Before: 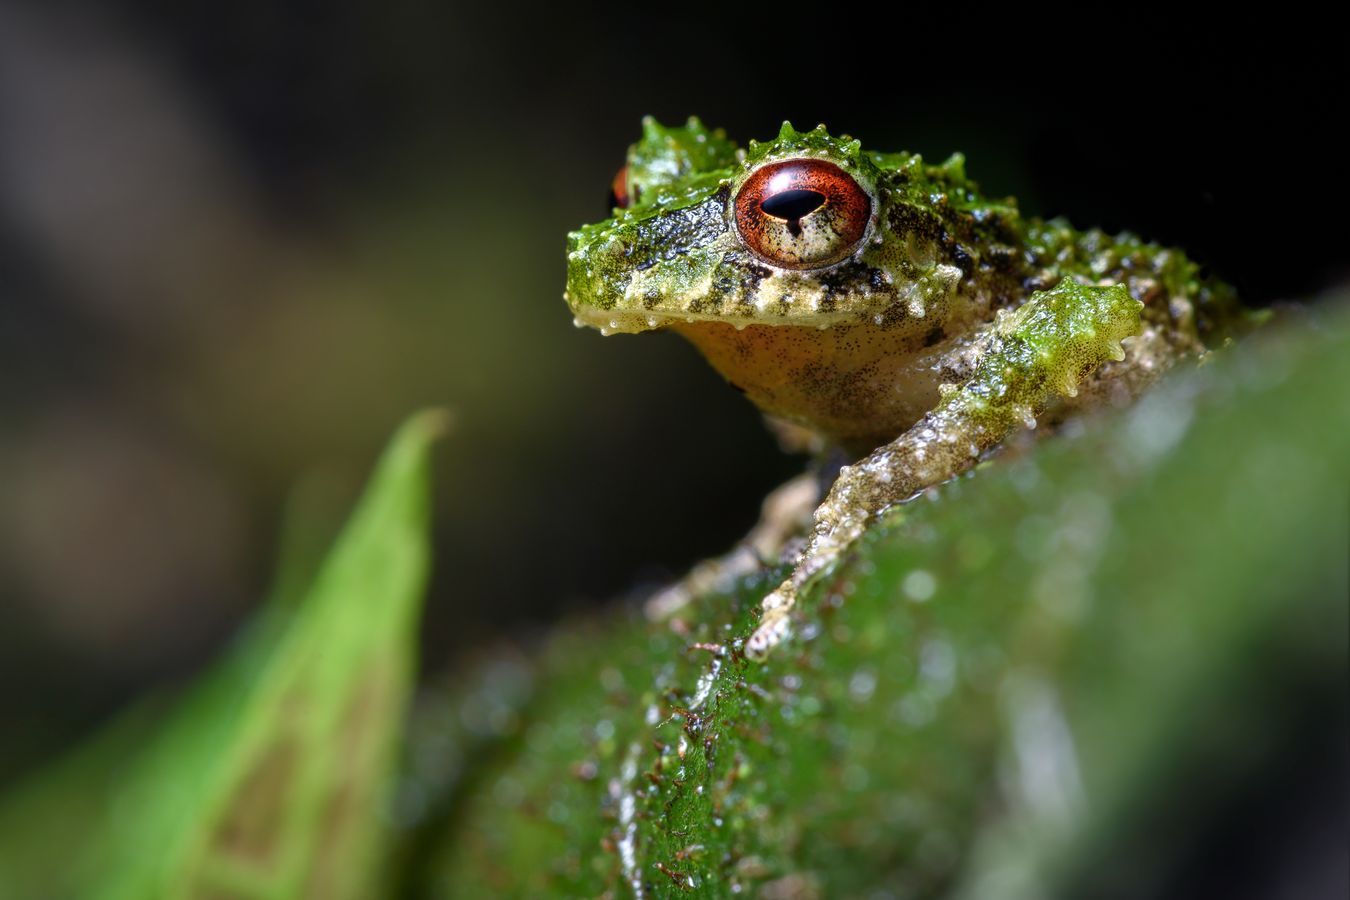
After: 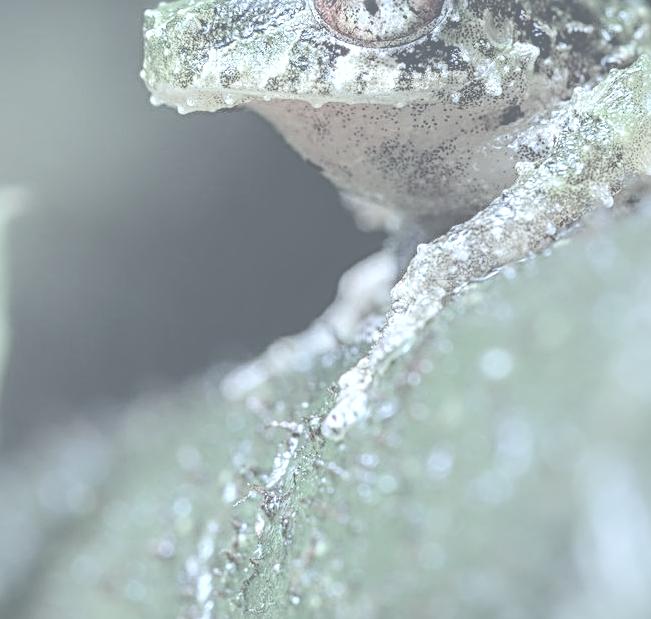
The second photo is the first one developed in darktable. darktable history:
tone equalizer: -8 EV -0.736 EV, -7 EV -0.722 EV, -6 EV -0.602 EV, -5 EV -0.384 EV, -3 EV 0.401 EV, -2 EV 0.6 EV, -1 EV 0.7 EV, +0 EV 0.757 EV
contrast brightness saturation: contrast -0.307, brightness 0.748, saturation -0.764
color correction: highlights a* -4.14, highlights b* -11.14
crop: left 31.394%, top 24.743%, right 20.321%, bottom 6.441%
sharpen: radius 2.83, amount 0.713
local contrast: on, module defaults
